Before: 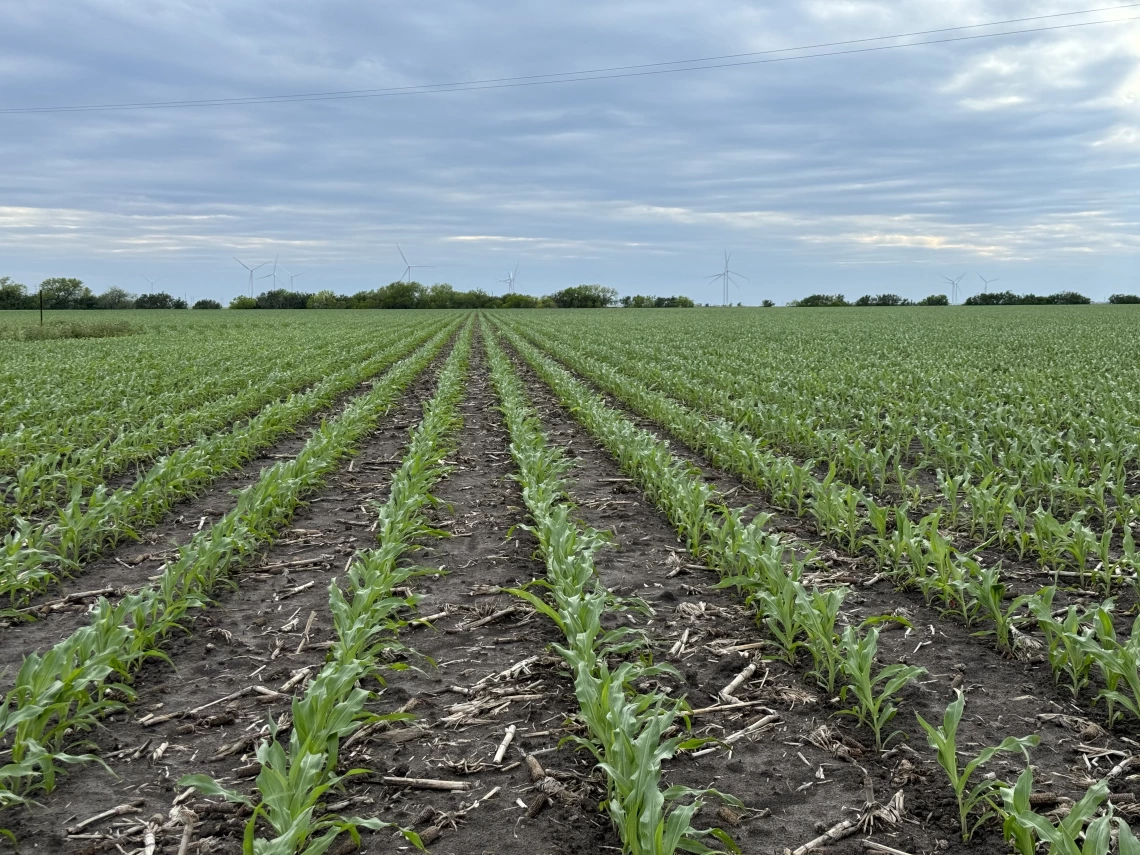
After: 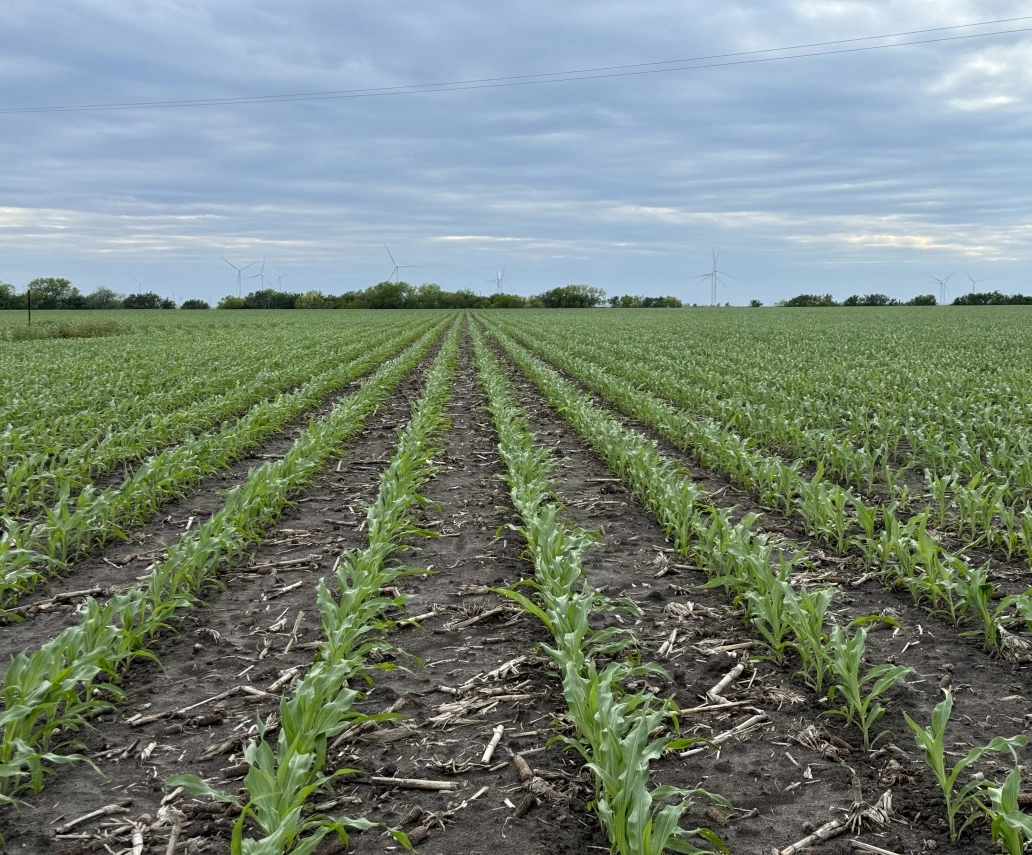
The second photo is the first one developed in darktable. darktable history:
crop and rotate: left 1.082%, right 8.319%
